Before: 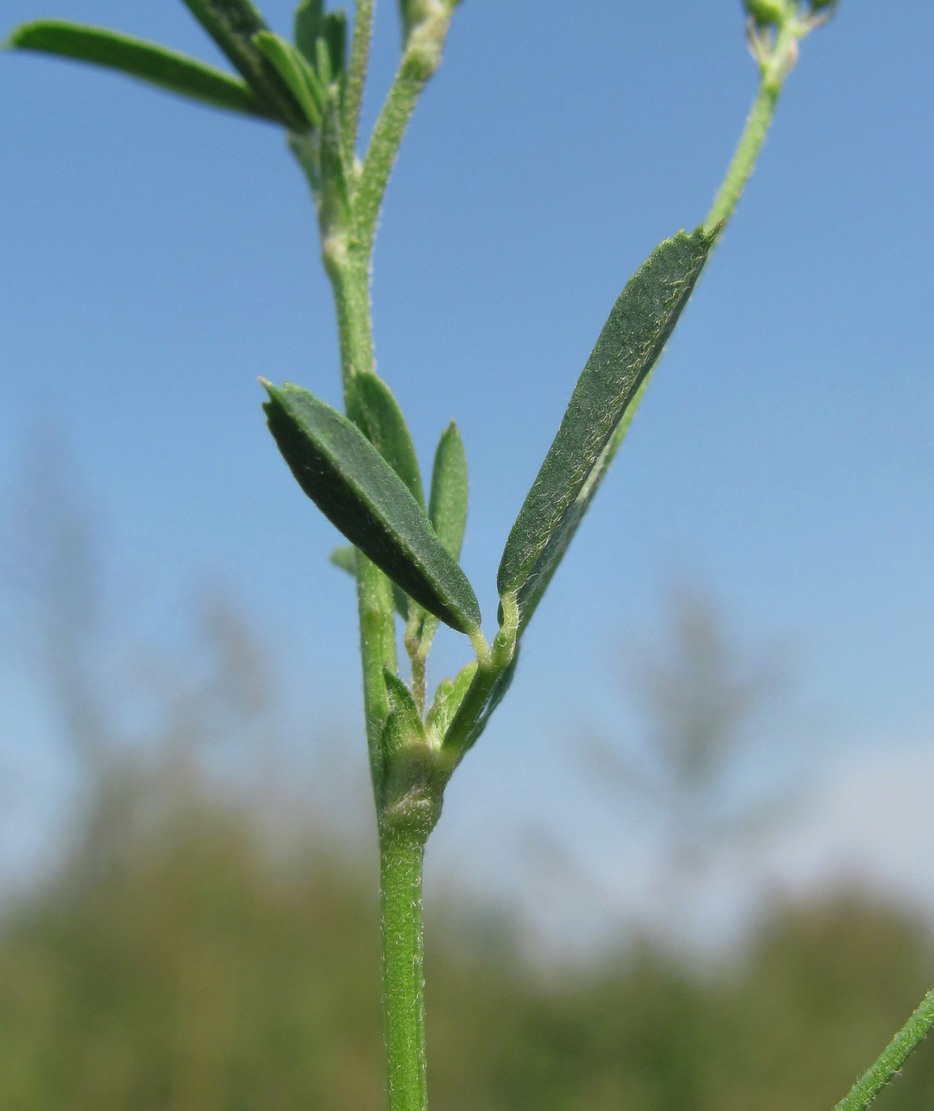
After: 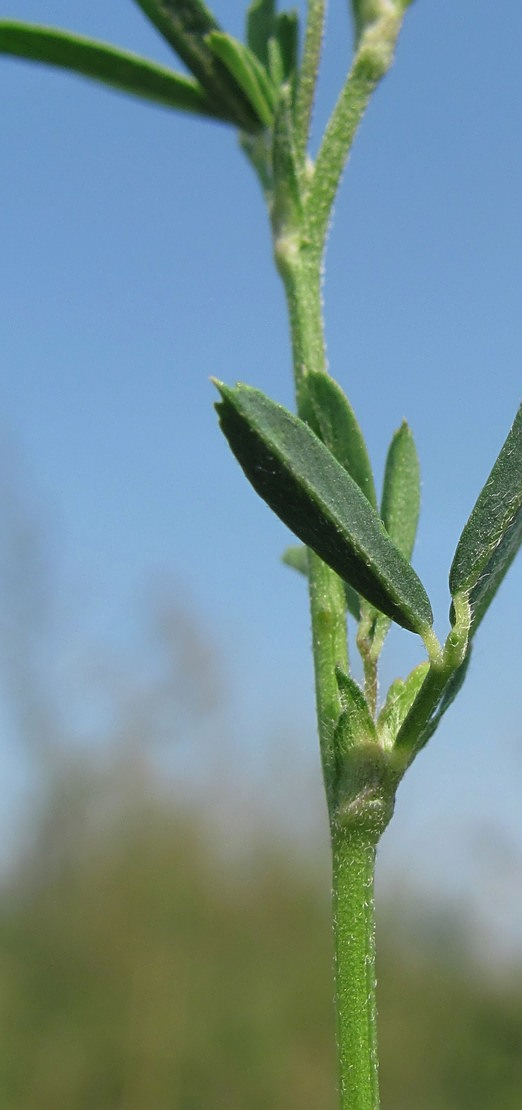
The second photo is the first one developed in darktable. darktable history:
sharpen: on, module defaults
crop: left 5.188%, right 38.826%
